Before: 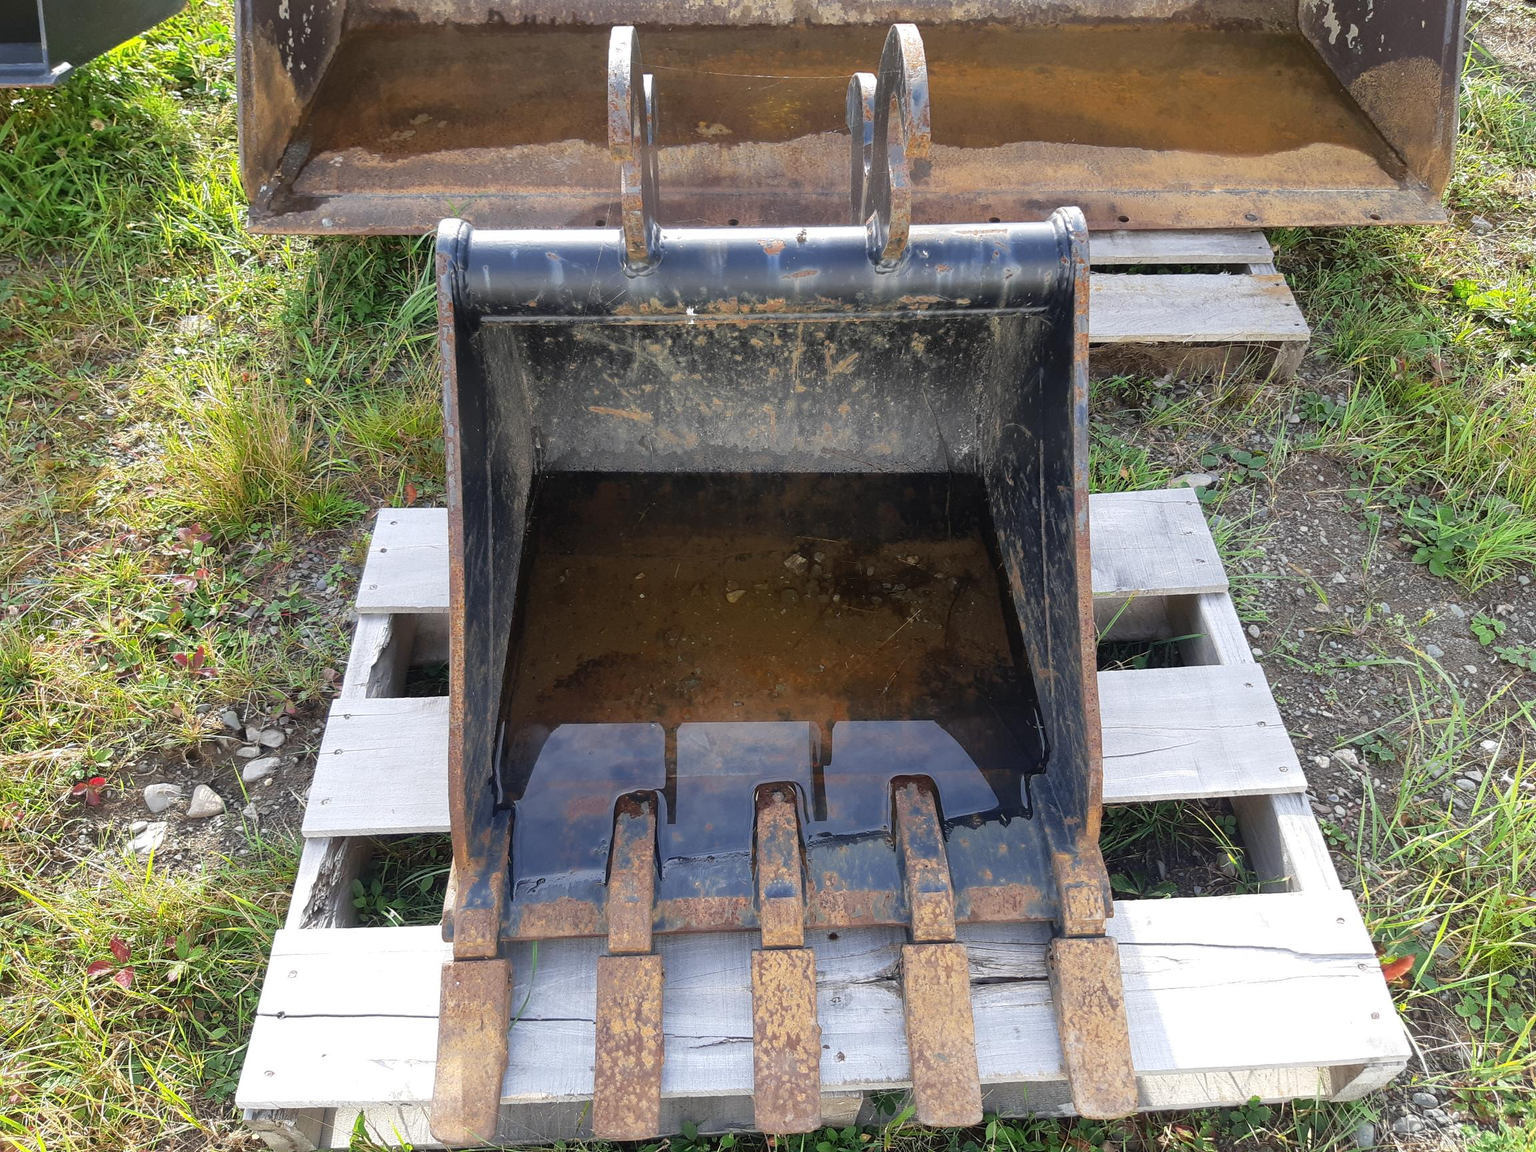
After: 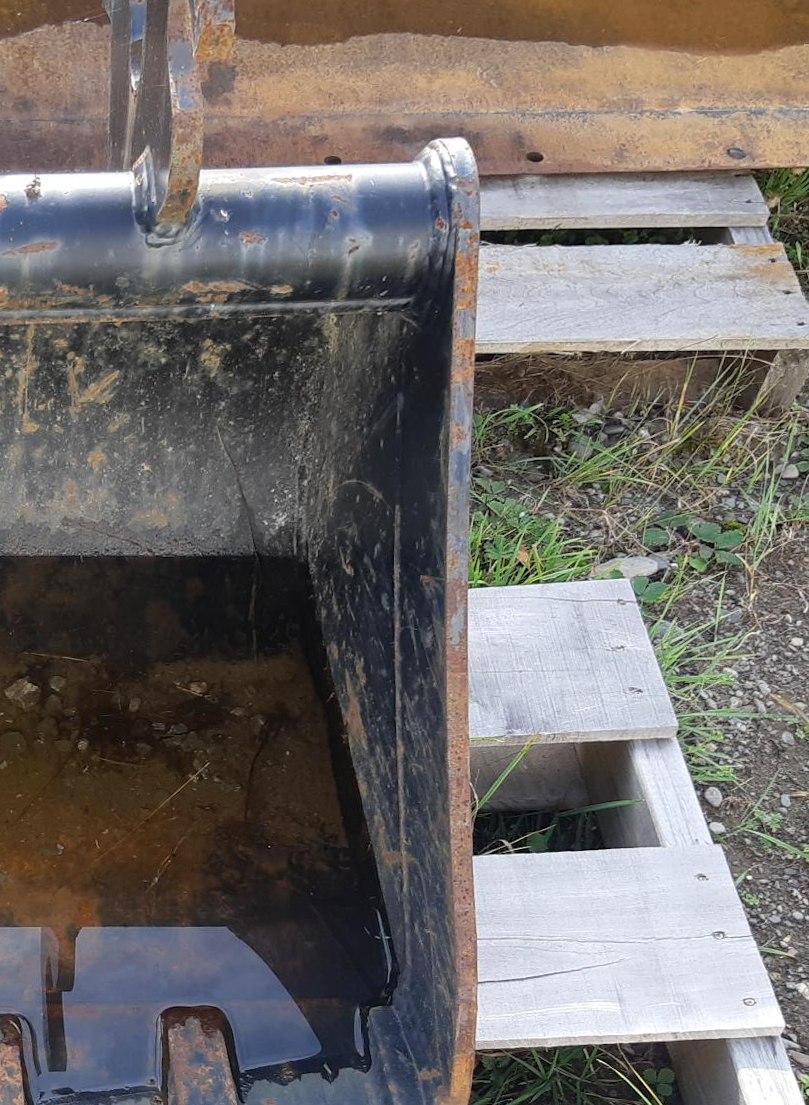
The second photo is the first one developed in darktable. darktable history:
rotate and perspective: rotation 0.074°, lens shift (vertical) 0.096, lens shift (horizontal) -0.041, crop left 0.043, crop right 0.952, crop top 0.024, crop bottom 0.979
crop and rotate: left 49.936%, top 10.094%, right 13.136%, bottom 24.256%
